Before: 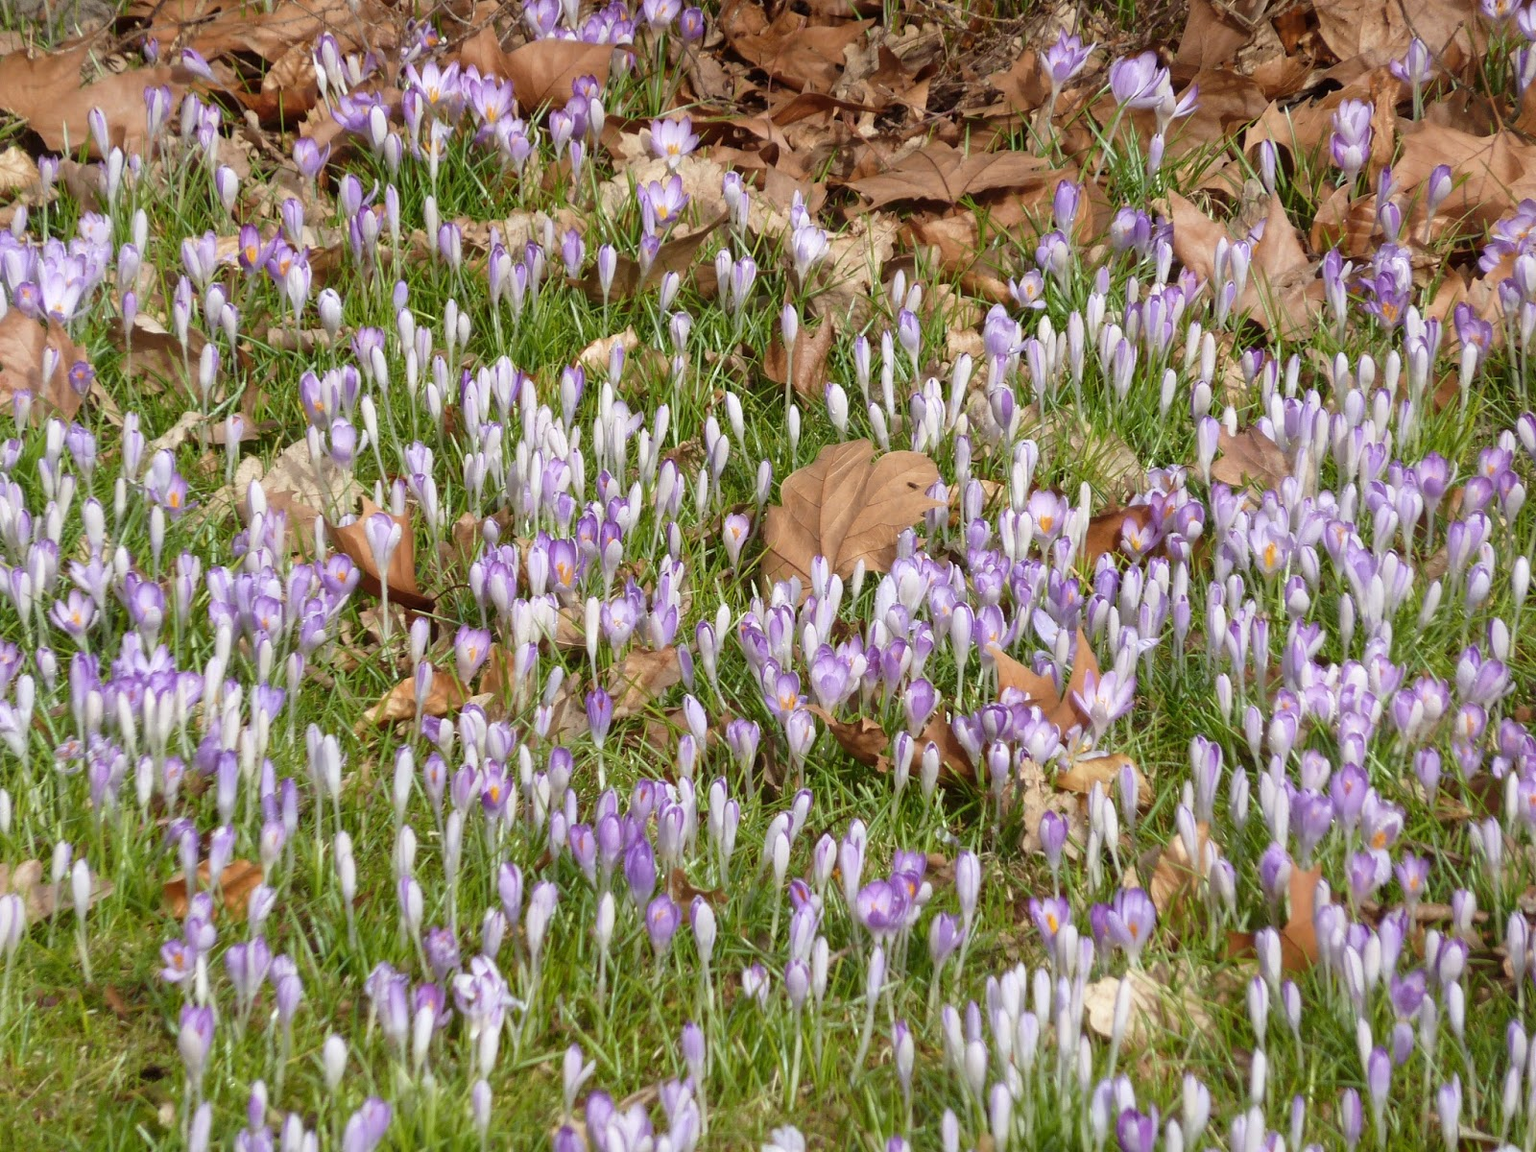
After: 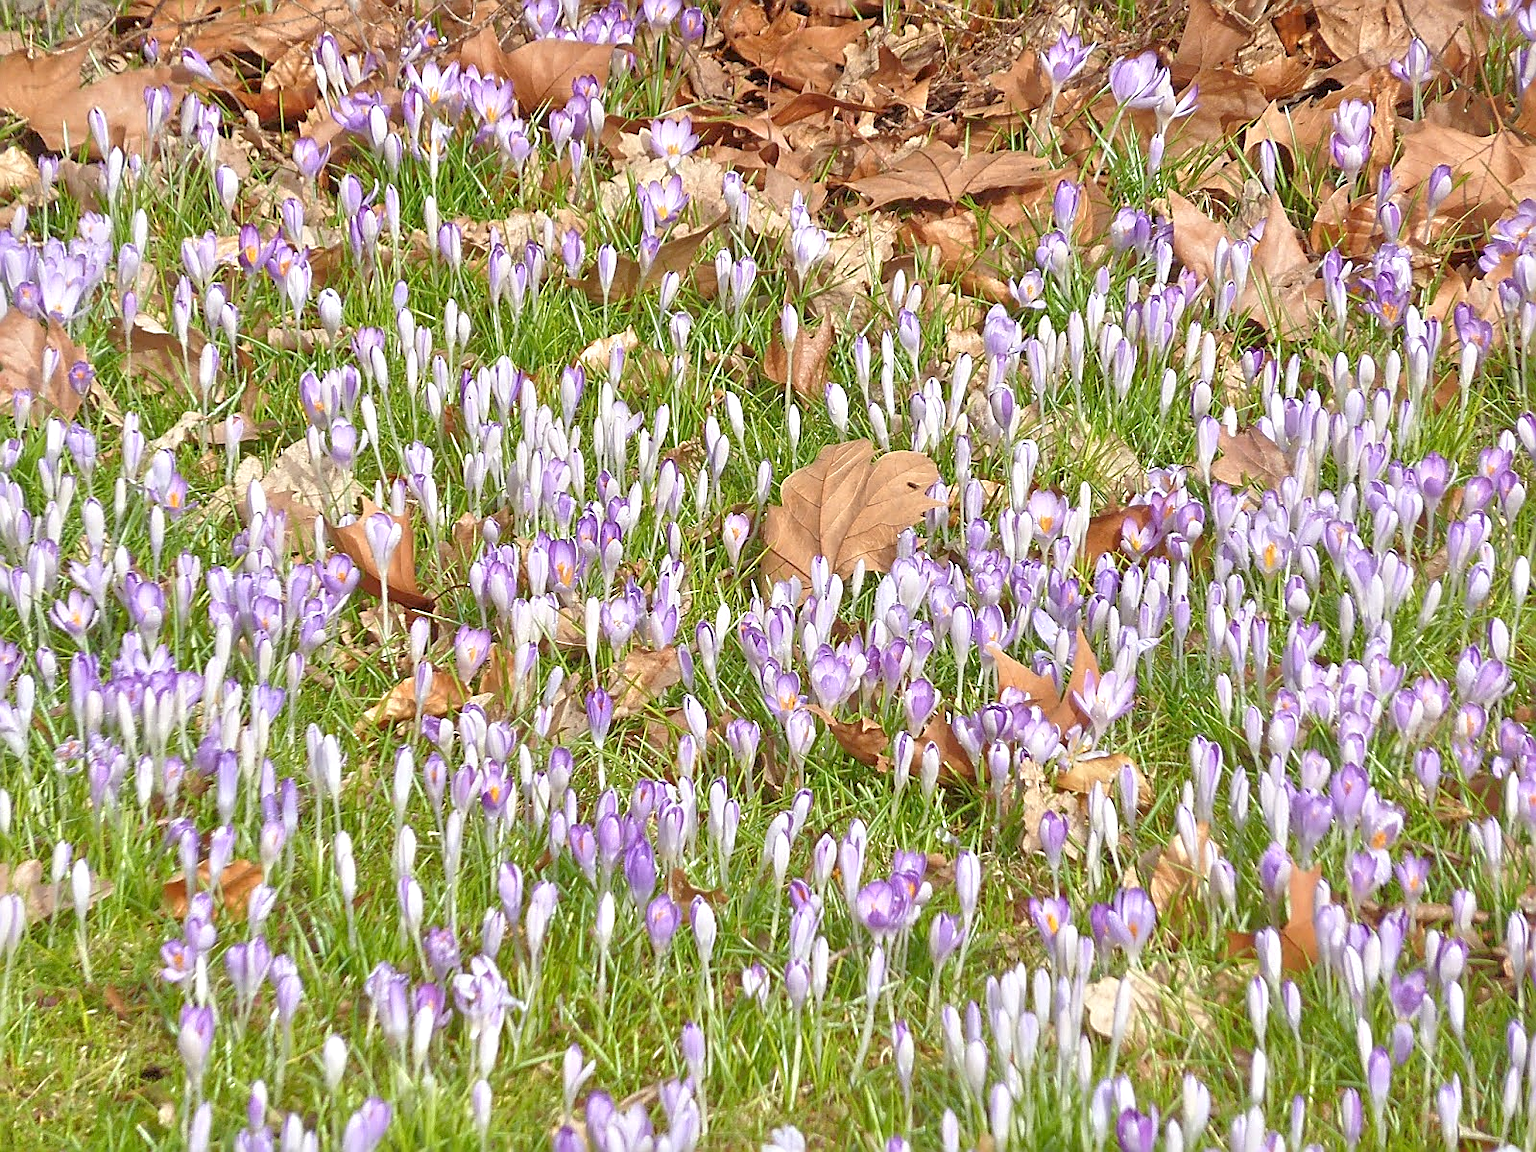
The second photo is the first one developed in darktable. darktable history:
tone equalizer: -8 EV 2 EV, -7 EV 2 EV, -6 EV 2 EV, -5 EV 2 EV, -4 EV 2 EV, -3 EV 1.5 EV, -2 EV 1 EV, -1 EV 0.5 EV
sharpen: radius 1.685, amount 1.294
